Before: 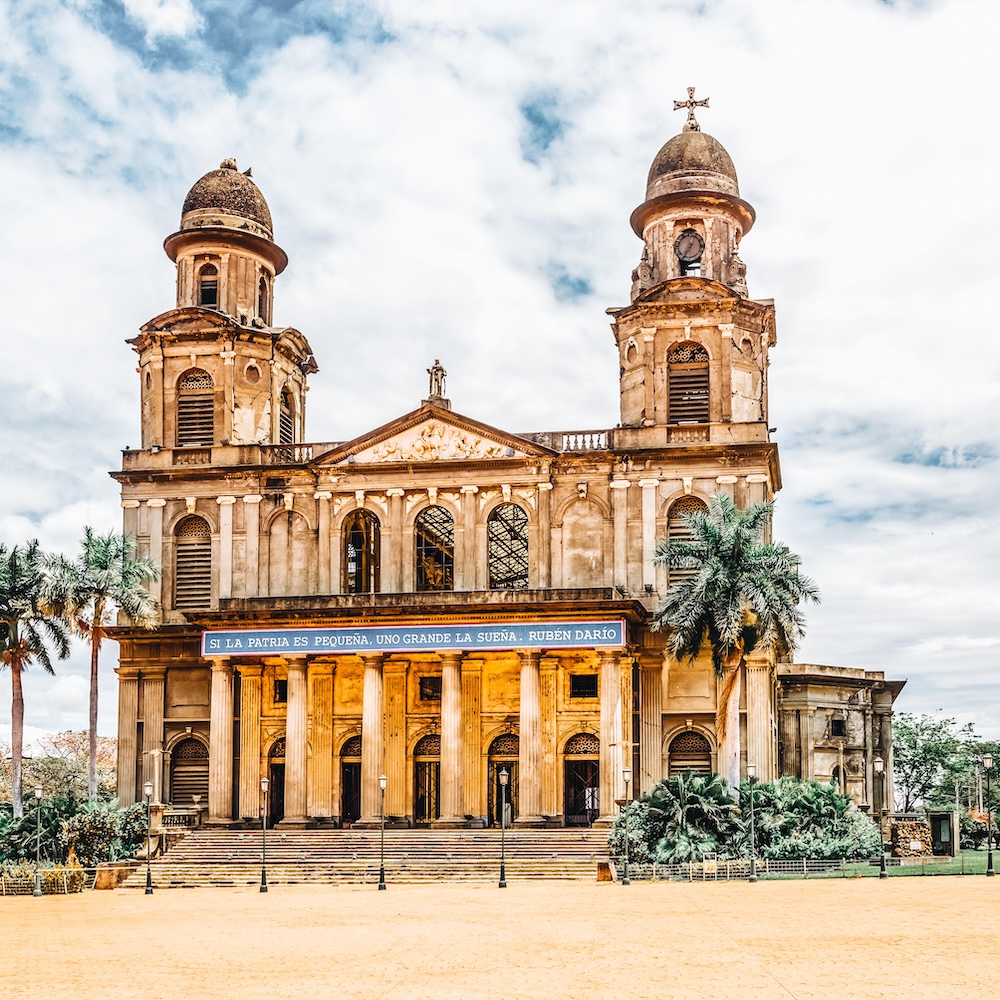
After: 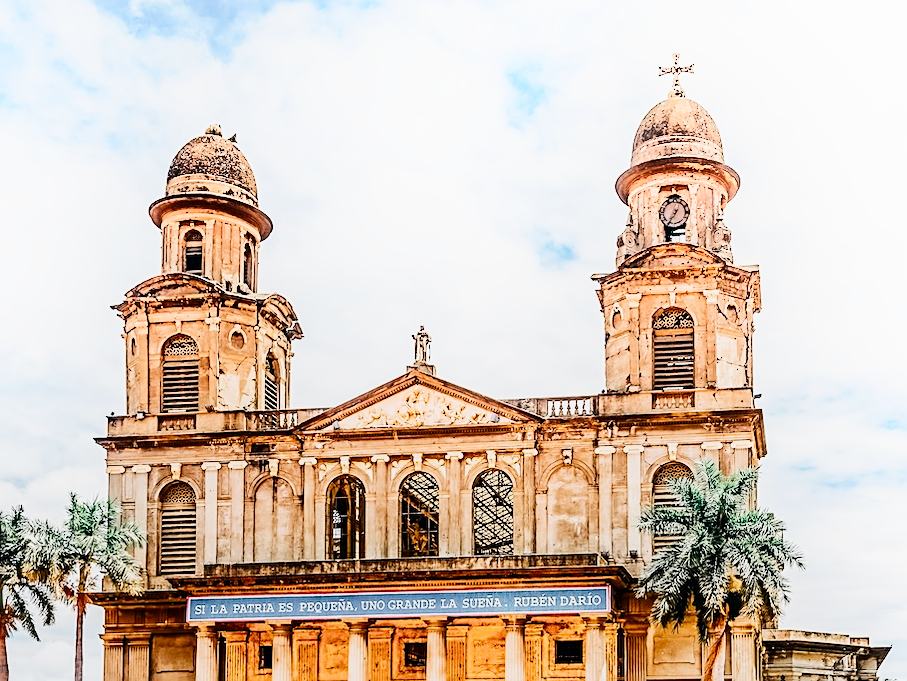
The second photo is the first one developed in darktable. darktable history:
sharpen: on, module defaults
filmic rgb: black relative exposure -7.65 EV, white relative exposure 4.56 EV, hardness 3.61
crop: left 1.534%, top 3.404%, right 7.668%, bottom 28.471%
exposure: black level correction 0, exposure 0.871 EV, compensate highlight preservation false
contrast brightness saturation: contrast 0.127, brightness -0.244, saturation 0.139
shadows and highlights: highlights 70.03, soften with gaussian
